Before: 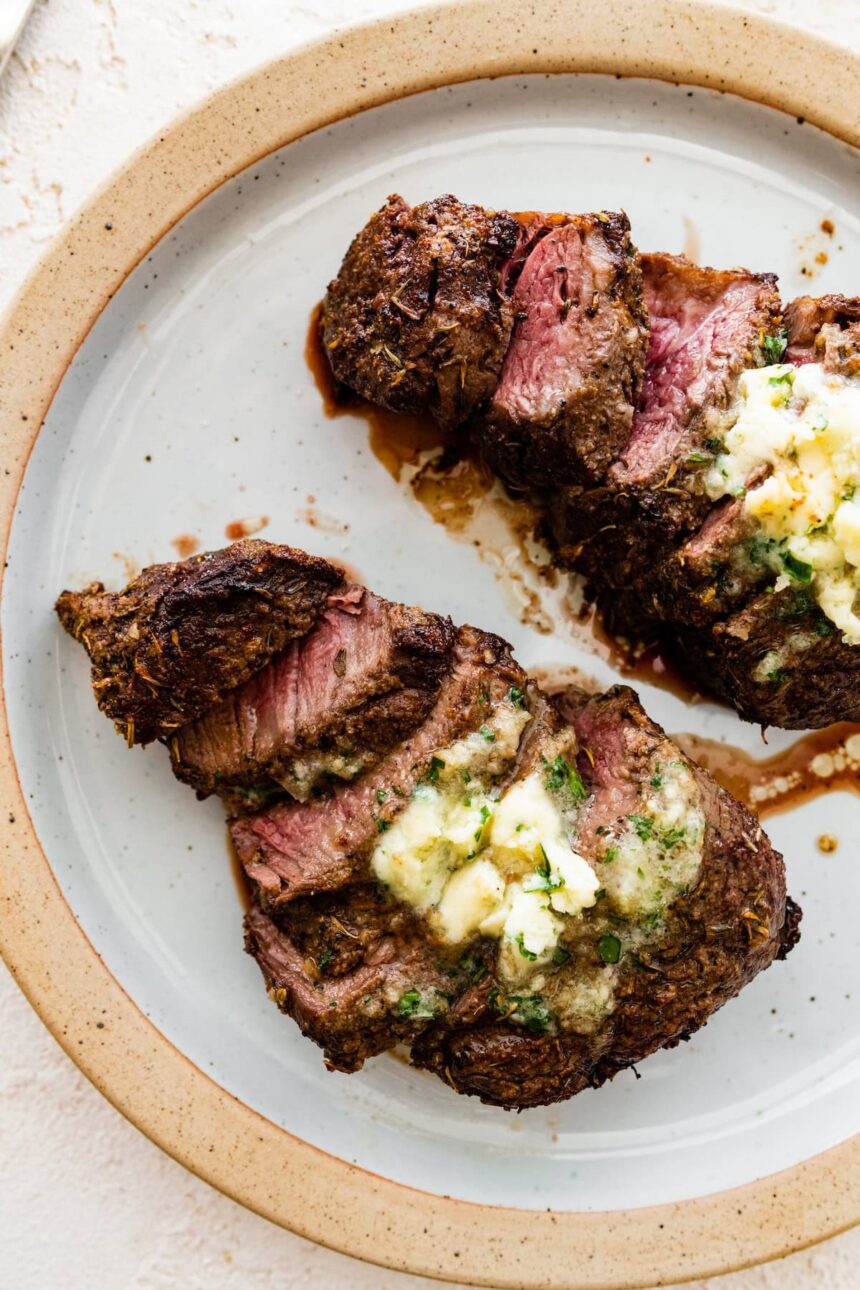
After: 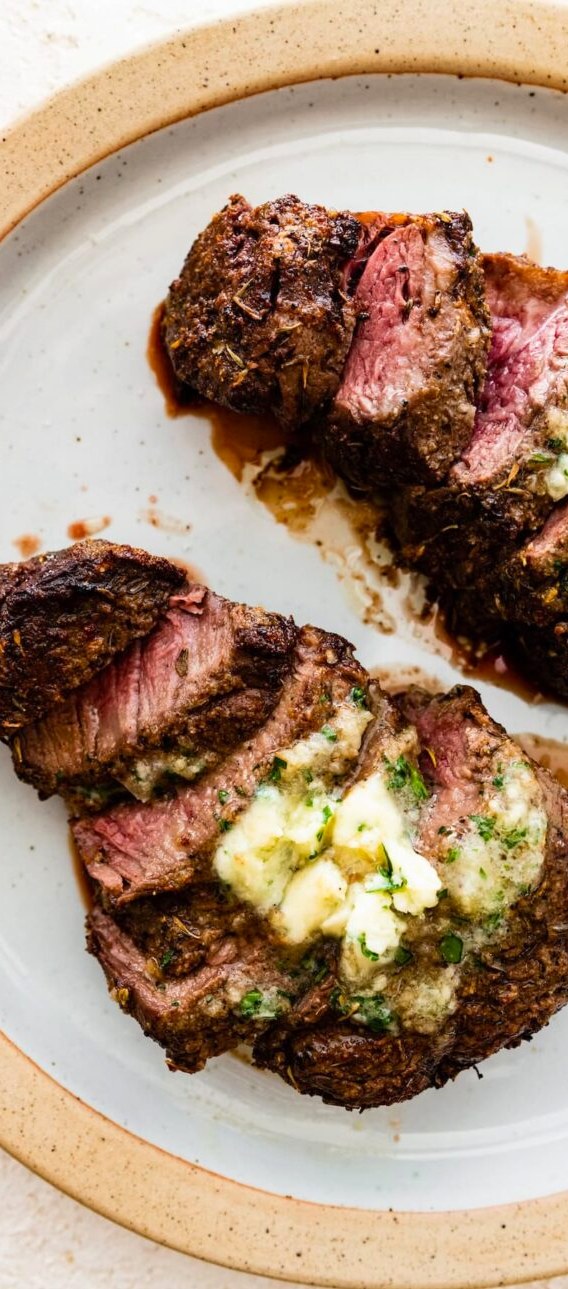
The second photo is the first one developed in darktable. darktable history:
crop and rotate: left 18.442%, right 15.508%
contrast brightness saturation: contrast 0.1, brightness 0.03, saturation 0.09
